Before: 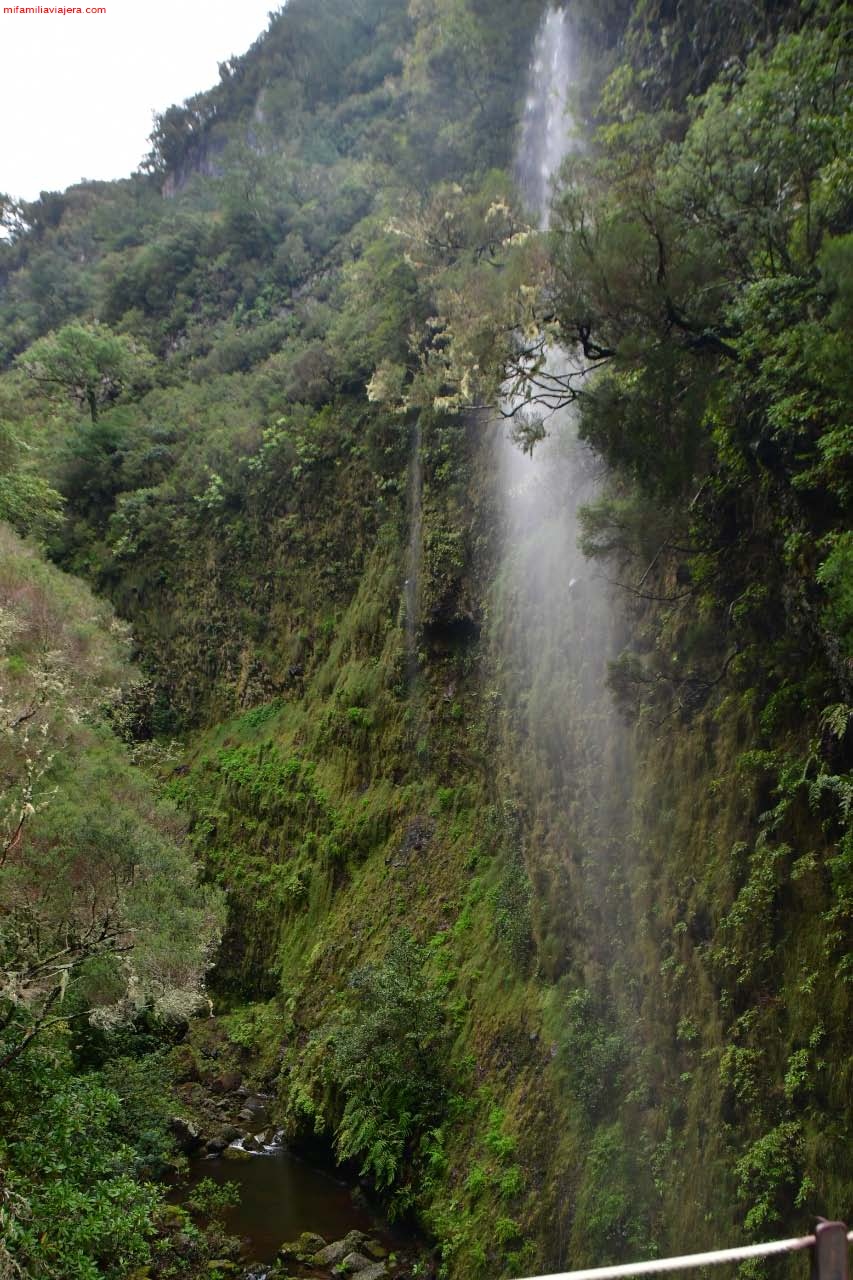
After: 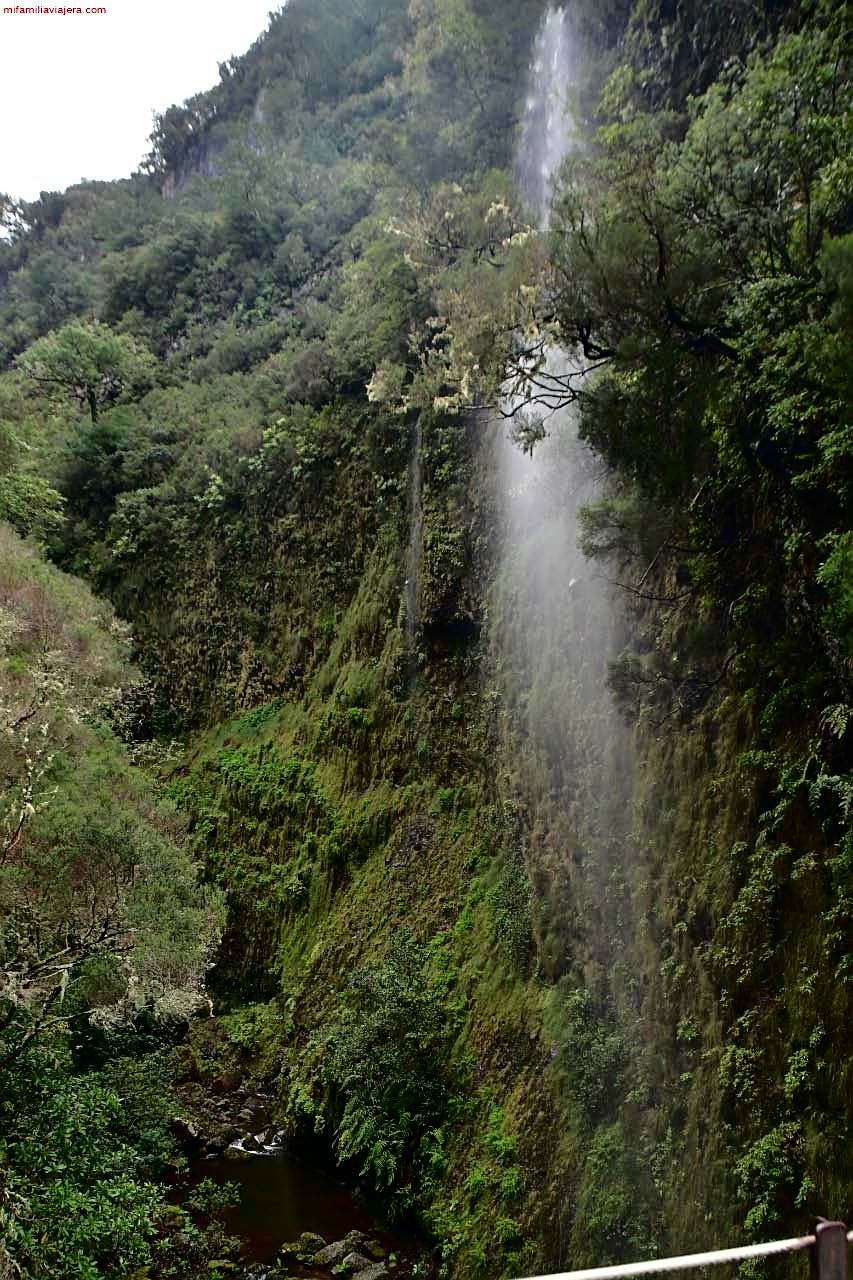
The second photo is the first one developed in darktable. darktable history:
sharpen: on, module defaults
fill light: exposure -2 EV, width 8.6
